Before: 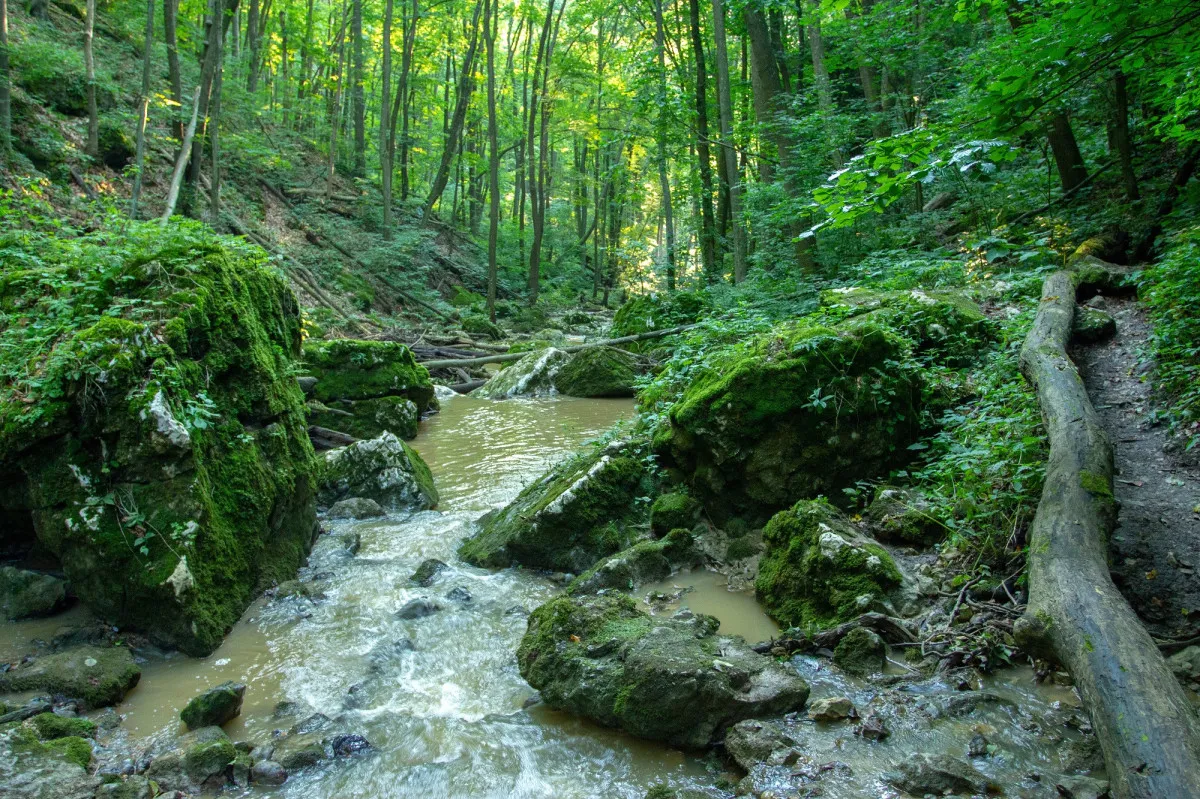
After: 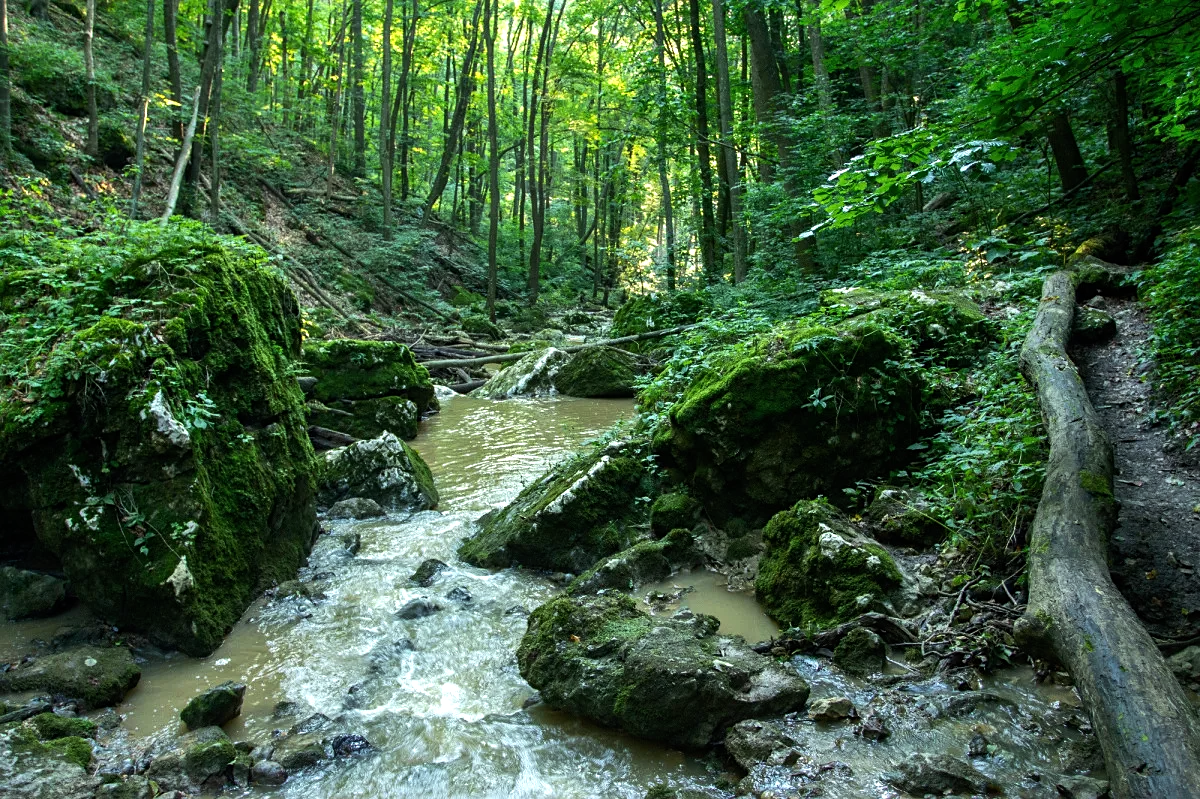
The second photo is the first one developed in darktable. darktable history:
sharpen: amount 0.209
tone equalizer: -8 EV -0.779 EV, -7 EV -0.677 EV, -6 EV -0.56 EV, -5 EV -0.382 EV, -3 EV 0.387 EV, -2 EV 0.6 EV, -1 EV 0.674 EV, +0 EV 0.744 EV, edges refinement/feathering 500, mask exposure compensation -1.57 EV, preserve details no
exposure: exposure -0.375 EV, compensate exposure bias true, compensate highlight preservation false
